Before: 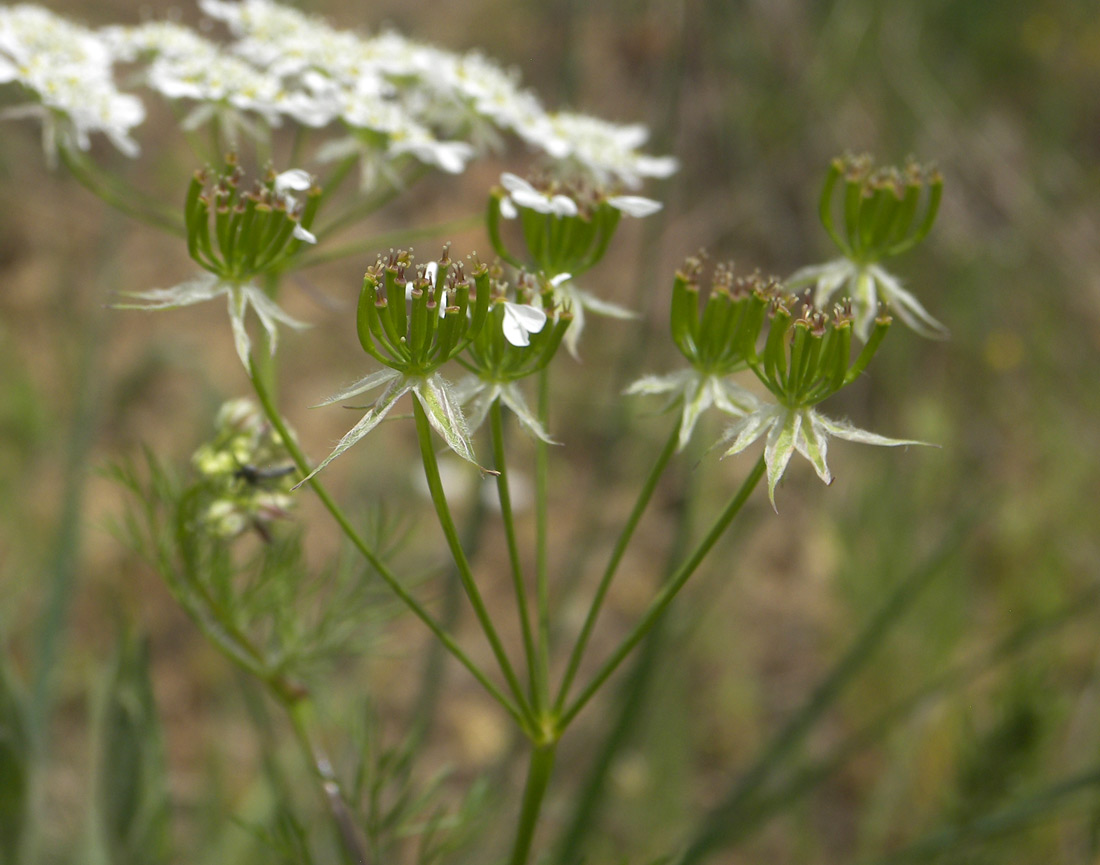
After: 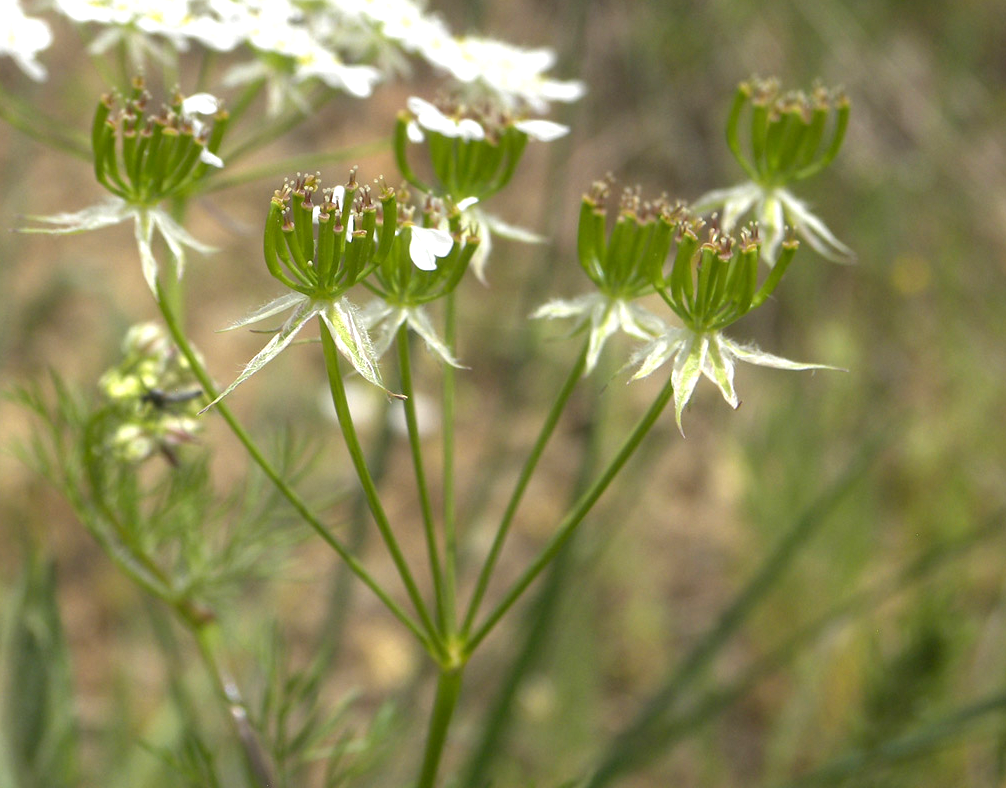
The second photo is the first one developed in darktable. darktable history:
color correction: highlights b* 0.023
local contrast: highlights 100%, shadows 99%, detail 120%, midtone range 0.2
crop and rotate: left 8.482%, top 8.9%
exposure: exposure 0.649 EV, compensate highlight preservation false
